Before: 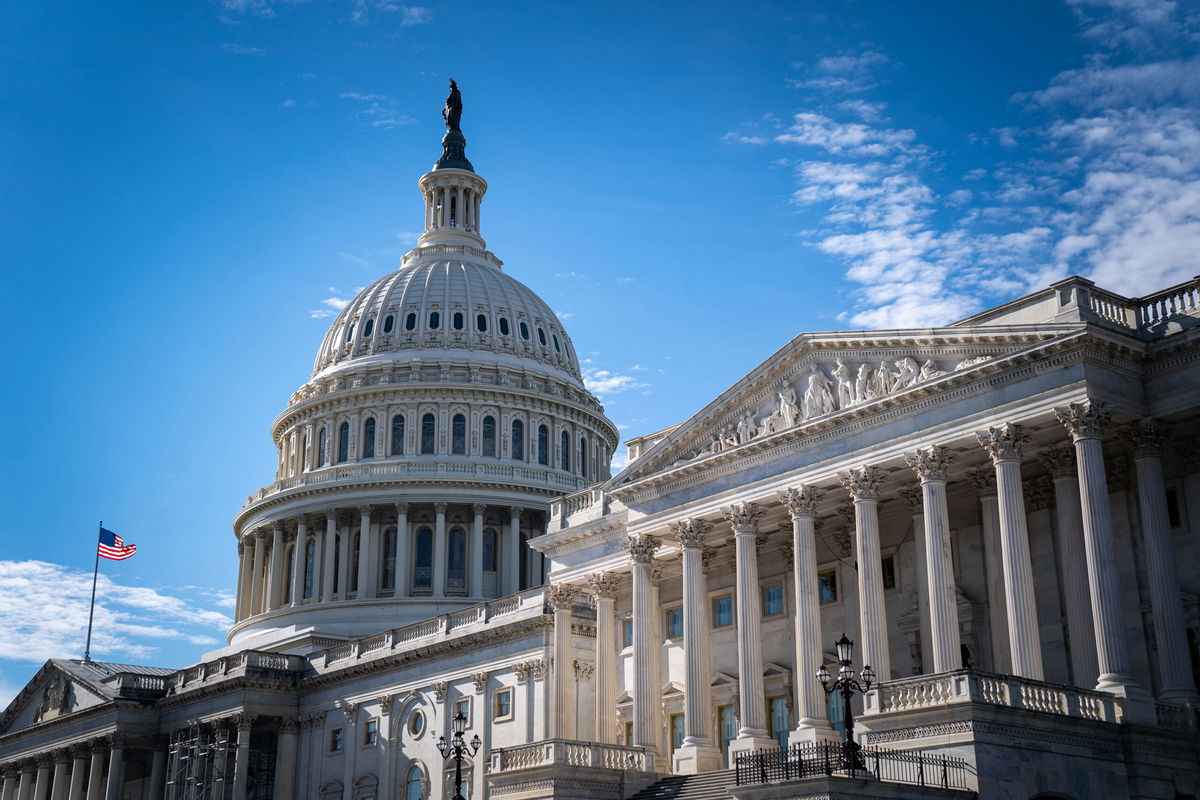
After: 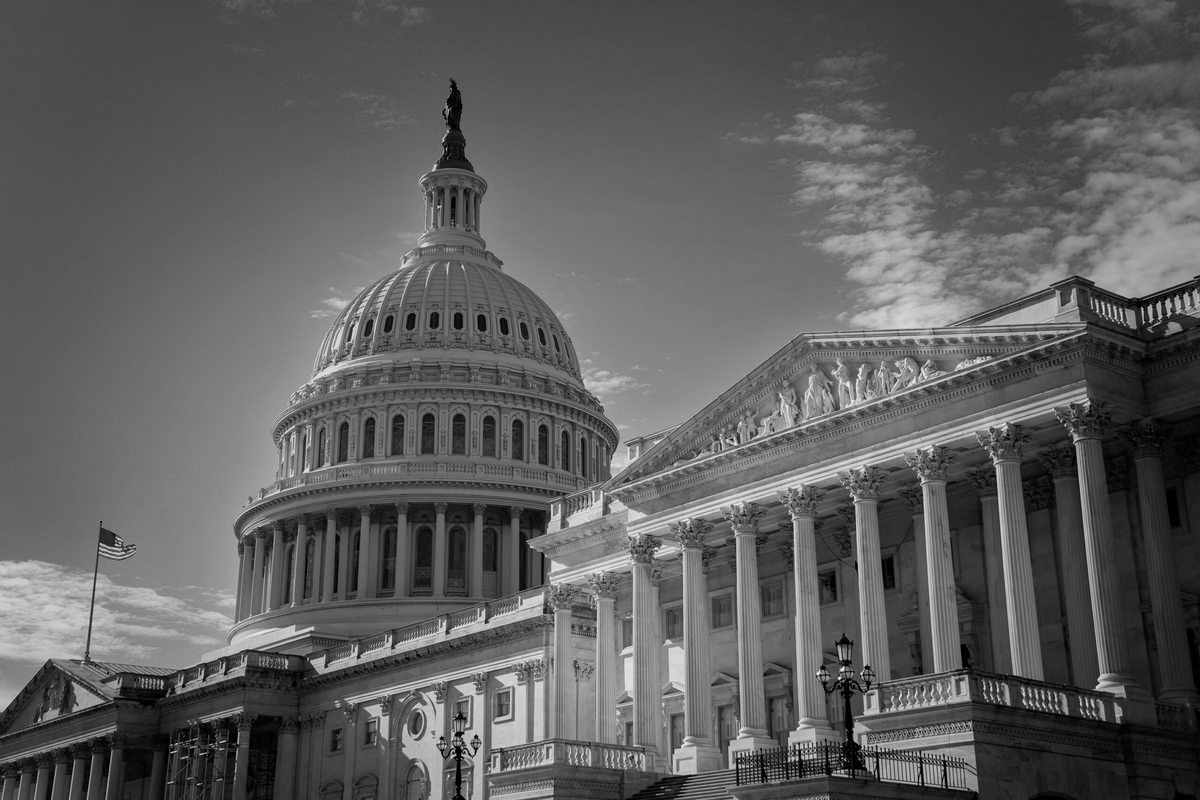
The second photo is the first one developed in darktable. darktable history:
monochrome: a 26.22, b 42.67, size 0.8
exposure: black level correction 0.001, compensate highlight preservation false
